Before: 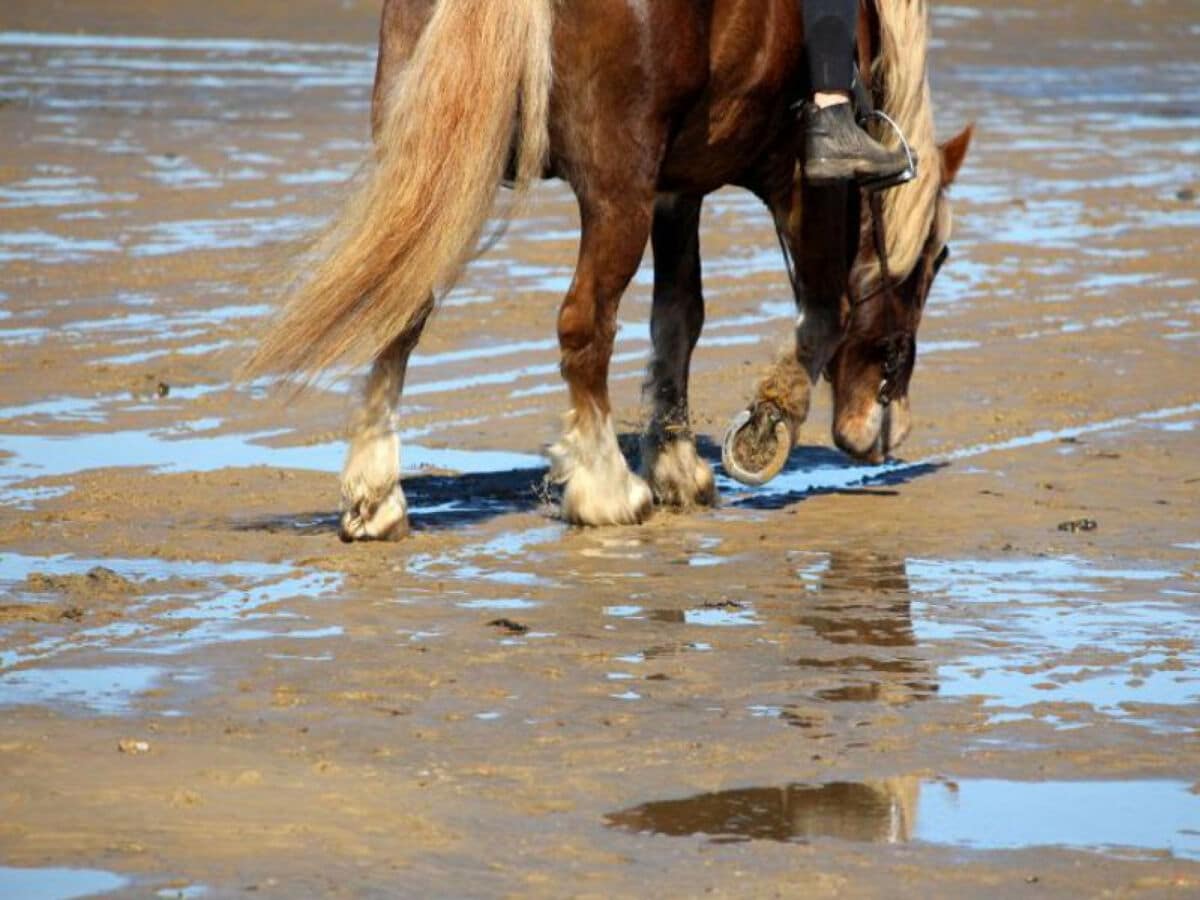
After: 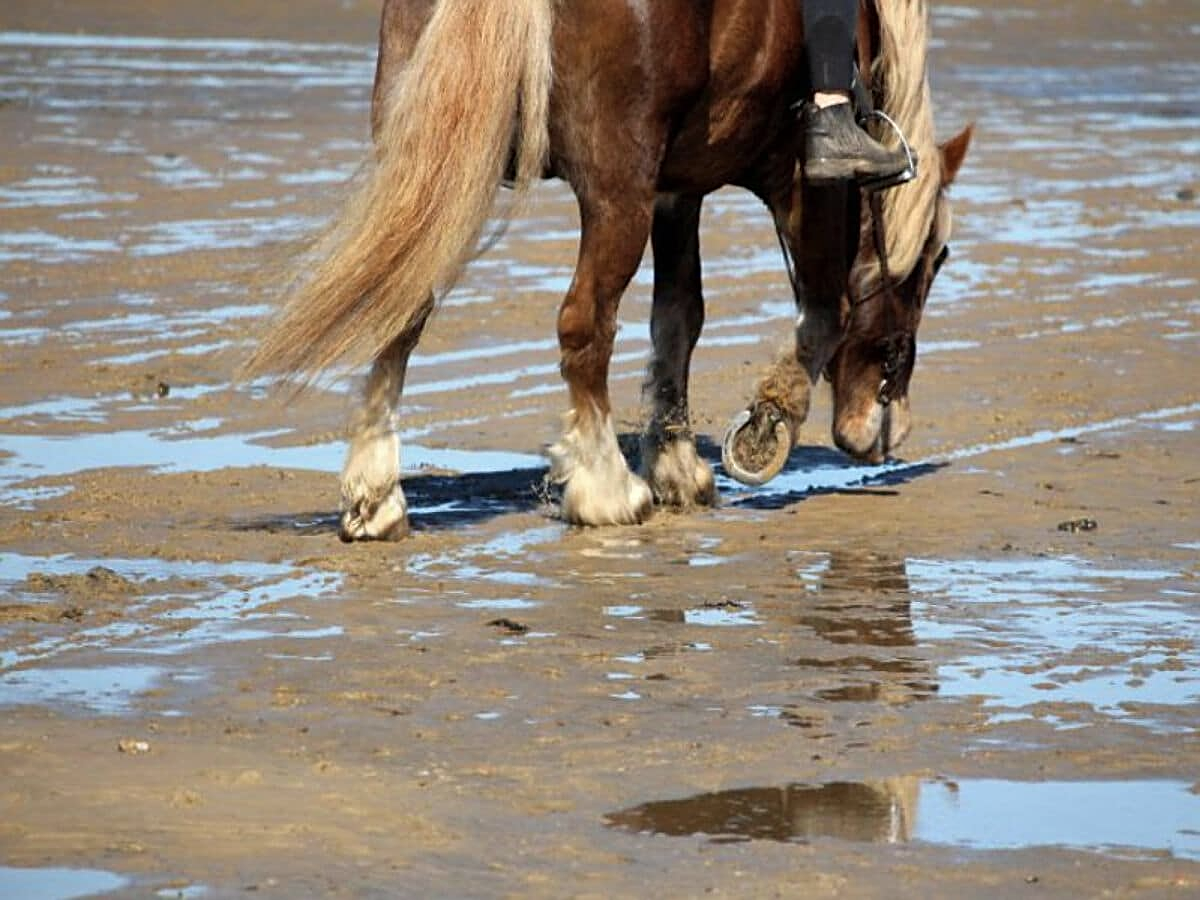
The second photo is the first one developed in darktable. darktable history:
sharpen: on, module defaults
shadows and highlights: shadows 25.61, highlights -47.99, soften with gaussian
contrast brightness saturation: saturation -0.162
